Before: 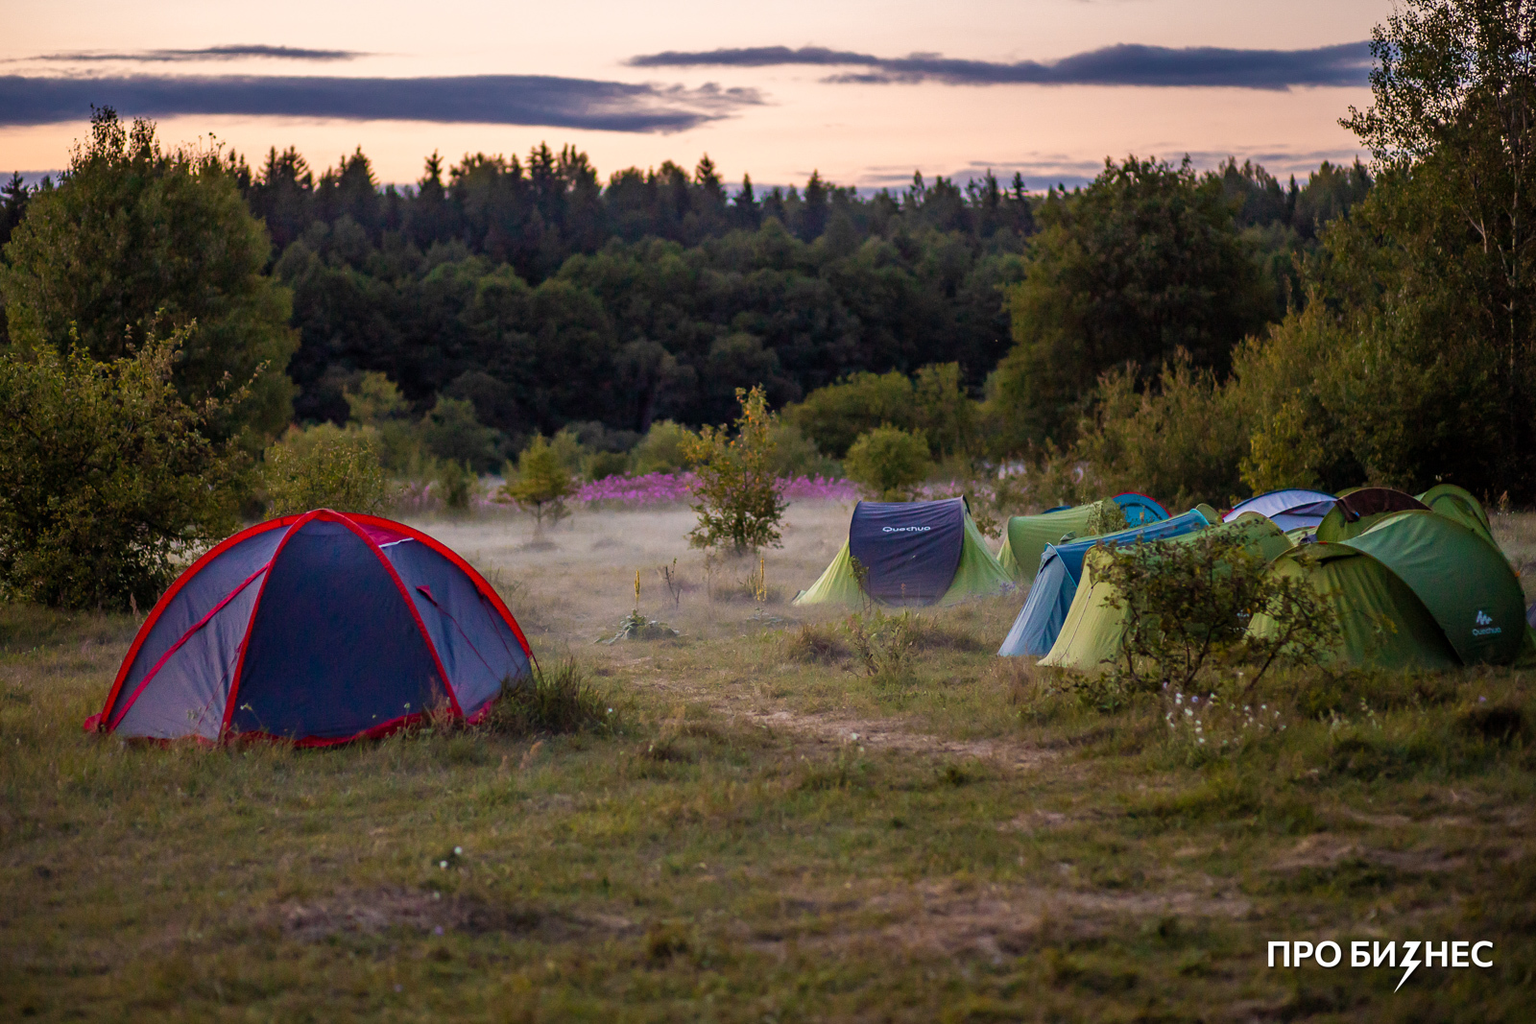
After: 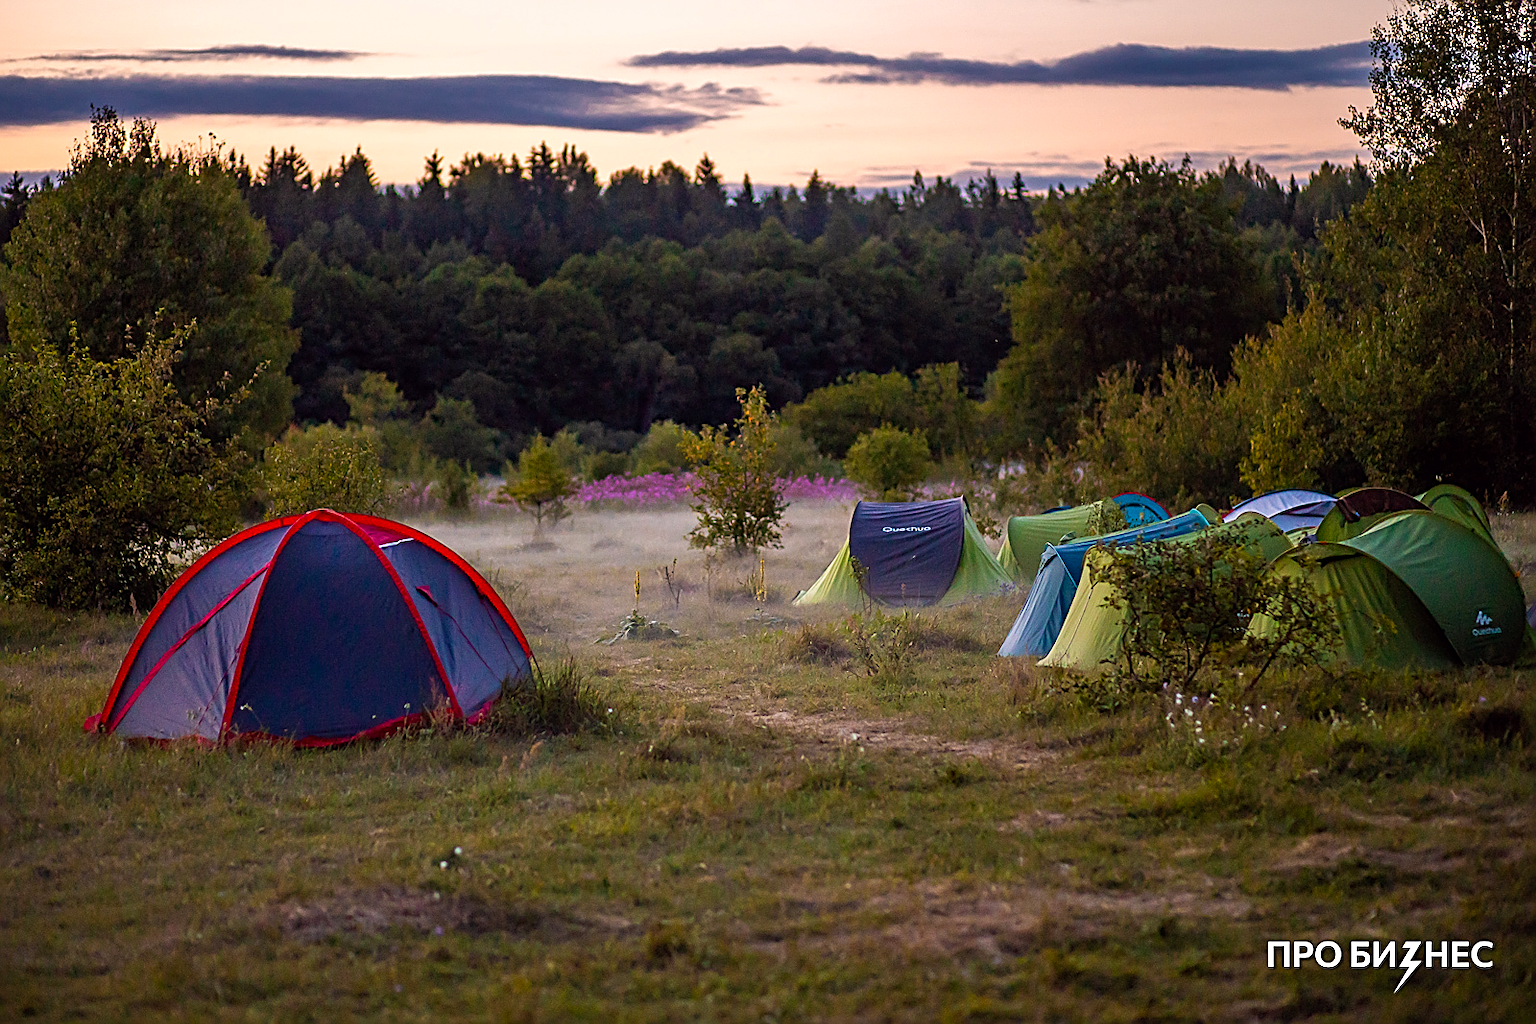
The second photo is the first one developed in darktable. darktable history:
sharpen: amount 0.901
color balance: lift [1, 1, 0.999, 1.001], gamma [1, 1.003, 1.005, 0.995], gain [1, 0.992, 0.988, 1.012], contrast 5%, output saturation 110%
